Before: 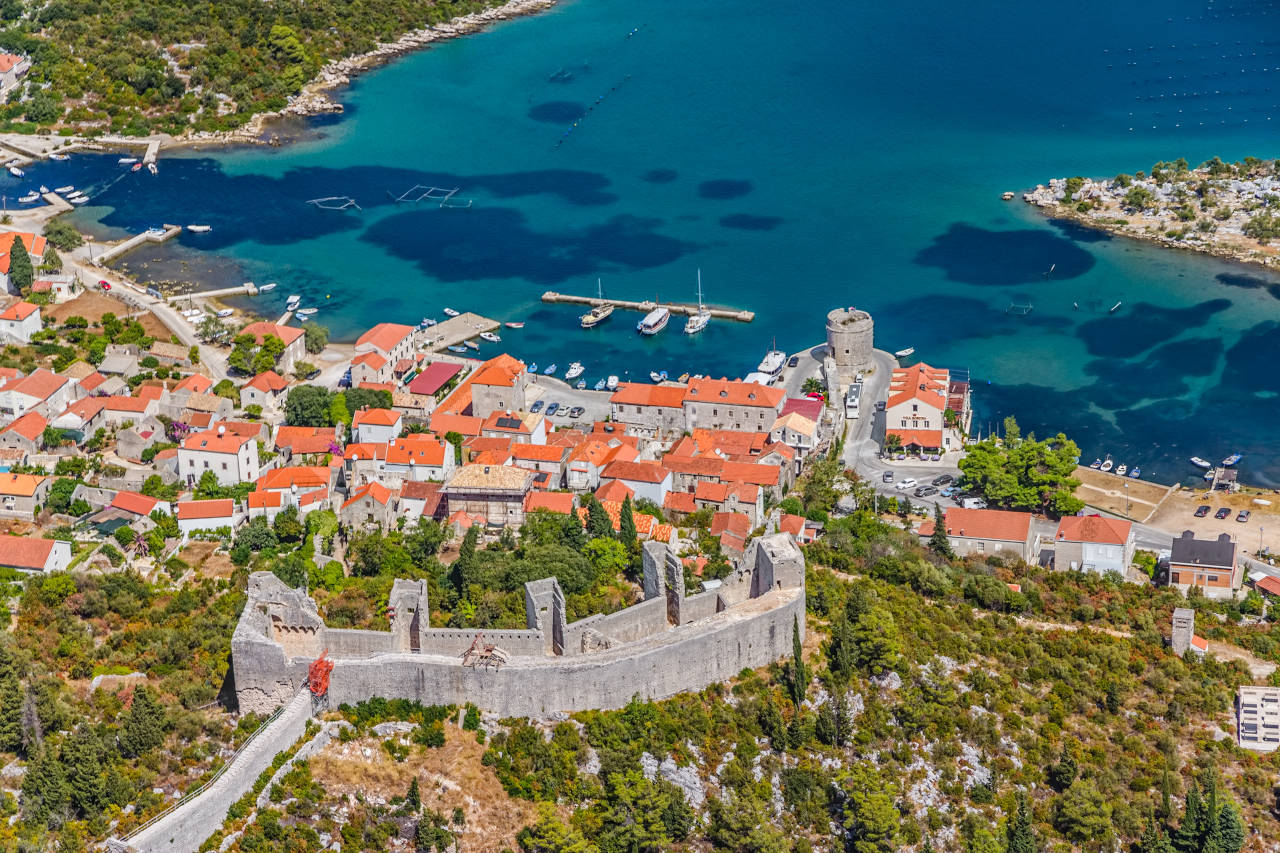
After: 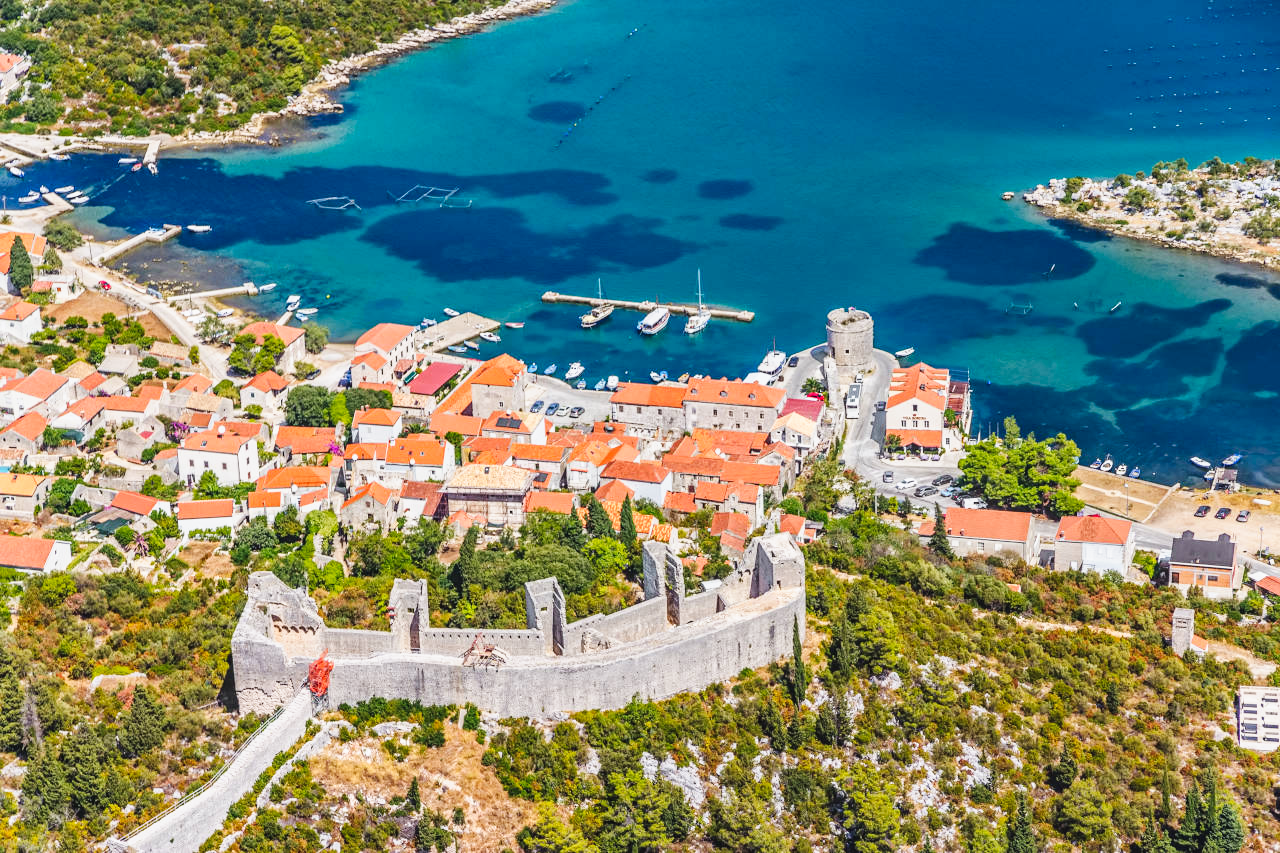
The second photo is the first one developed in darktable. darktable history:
tone curve: curves: ch0 [(0.003, 0.029) (0.202, 0.232) (0.46, 0.56) (0.611, 0.739) (0.843, 0.941) (1, 0.99)]; ch1 [(0, 0) (0.35, 0.356) (0.45, 0.453) (0.508, 0.515) (0.617, 0.601) (1, 1)]; ch2 [(0, 0) (0.456, 0.469) (0.5, 0.5) (0.556, 0.566) (0.635, 0.642) (1, 1)], preserve colors none
